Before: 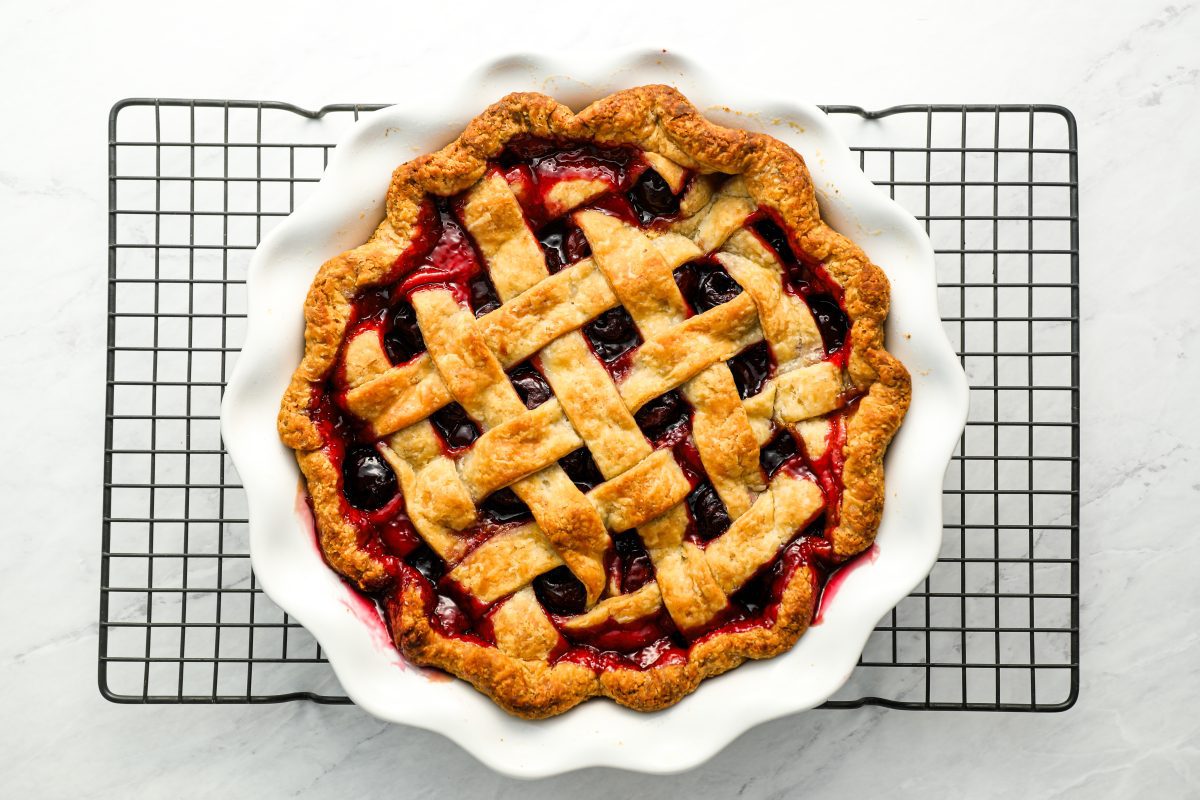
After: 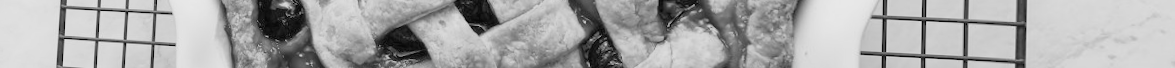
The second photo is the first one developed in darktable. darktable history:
crop and rotate: top 59.084%, bottom 30.916%
monochrome: on, module defaults
rotate and perspective: rotation 1.69°, lens shift (vertical) -0.023, lens shift (horizontal) -0.291, crop left 0.025, crop right 0.988, crop top 0.092, crop bottom 0.842
color balance rgb: contrast -30%
exposure: black level correction 0, exposure 0.6 EV, compensate exposure bias true, compensate highlight preservation false
tone equalizer: on, module defaults
white balance: red 1.123, blue 0.83
